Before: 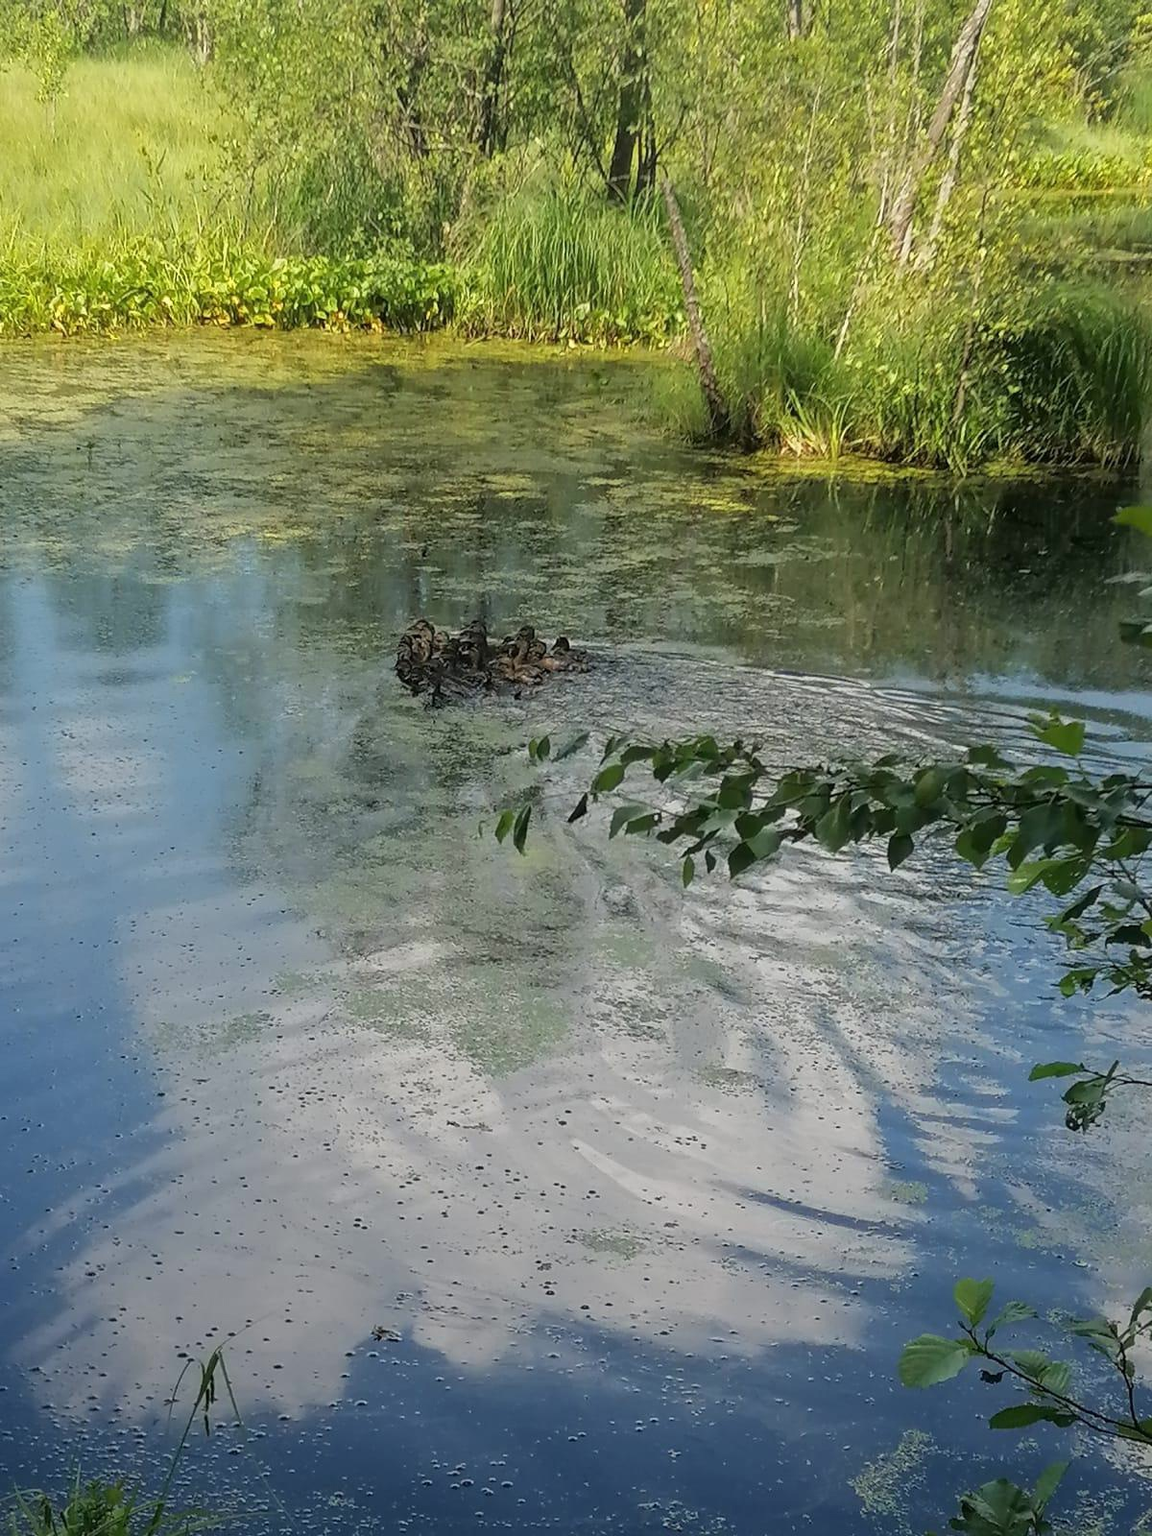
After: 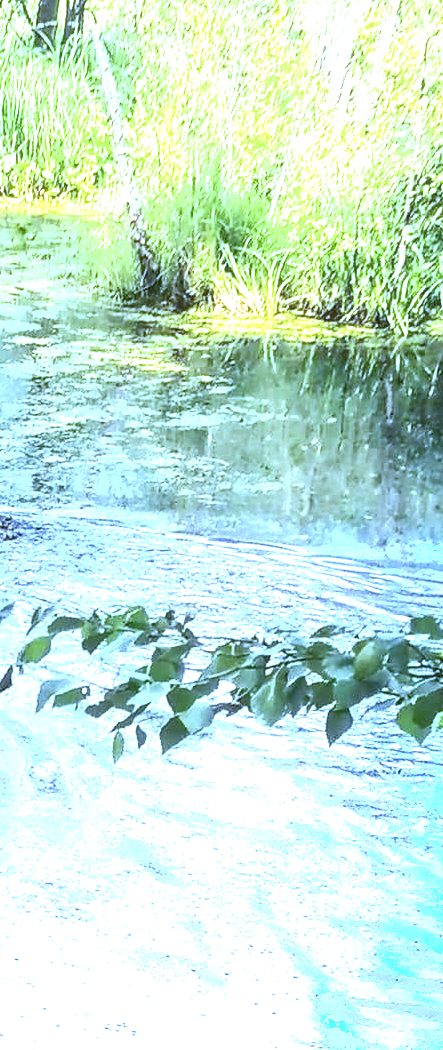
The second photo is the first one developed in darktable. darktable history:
local contrast: on, module defaults
crop and rotate: left 49.936%, top 10.094%, right 13.136%, bottom 24.256%
shadows and highlights: shadows 0, highlights 40
white balance: red 0.766, blue 1.537
exposure: black level correction 0, exposure 2.327 EV, compensate exposure bias true, compensate highlight preservation false
